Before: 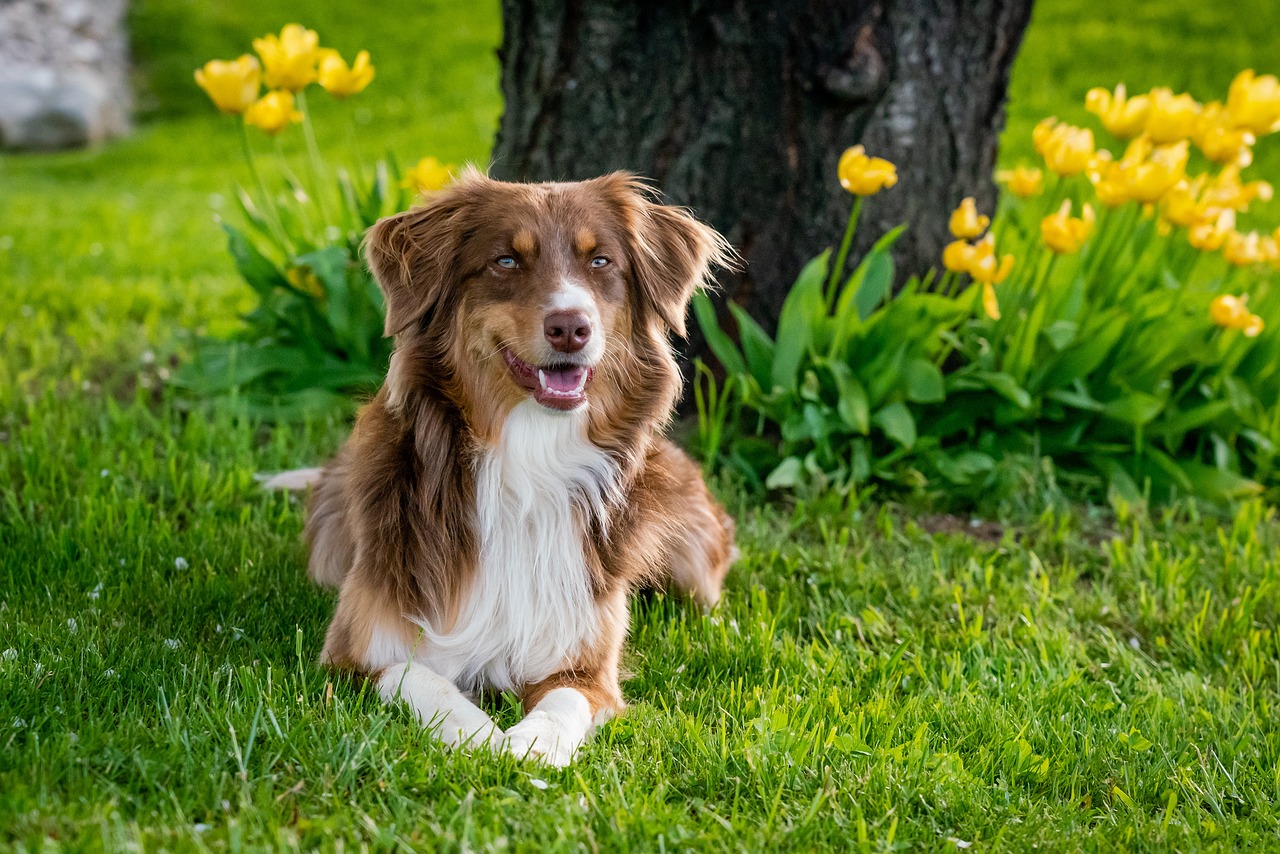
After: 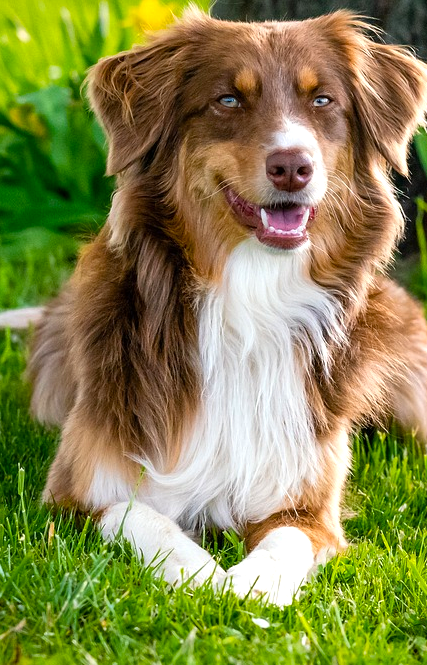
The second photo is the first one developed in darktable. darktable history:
crop and rotate: left 21.743%, top 19.076%, right 44.857%, bottom 2.967%
color balance rgb: perceptual saturation grading › global saturation 14.942%, perceptual brilliance grading › global brilliance 11.276%
